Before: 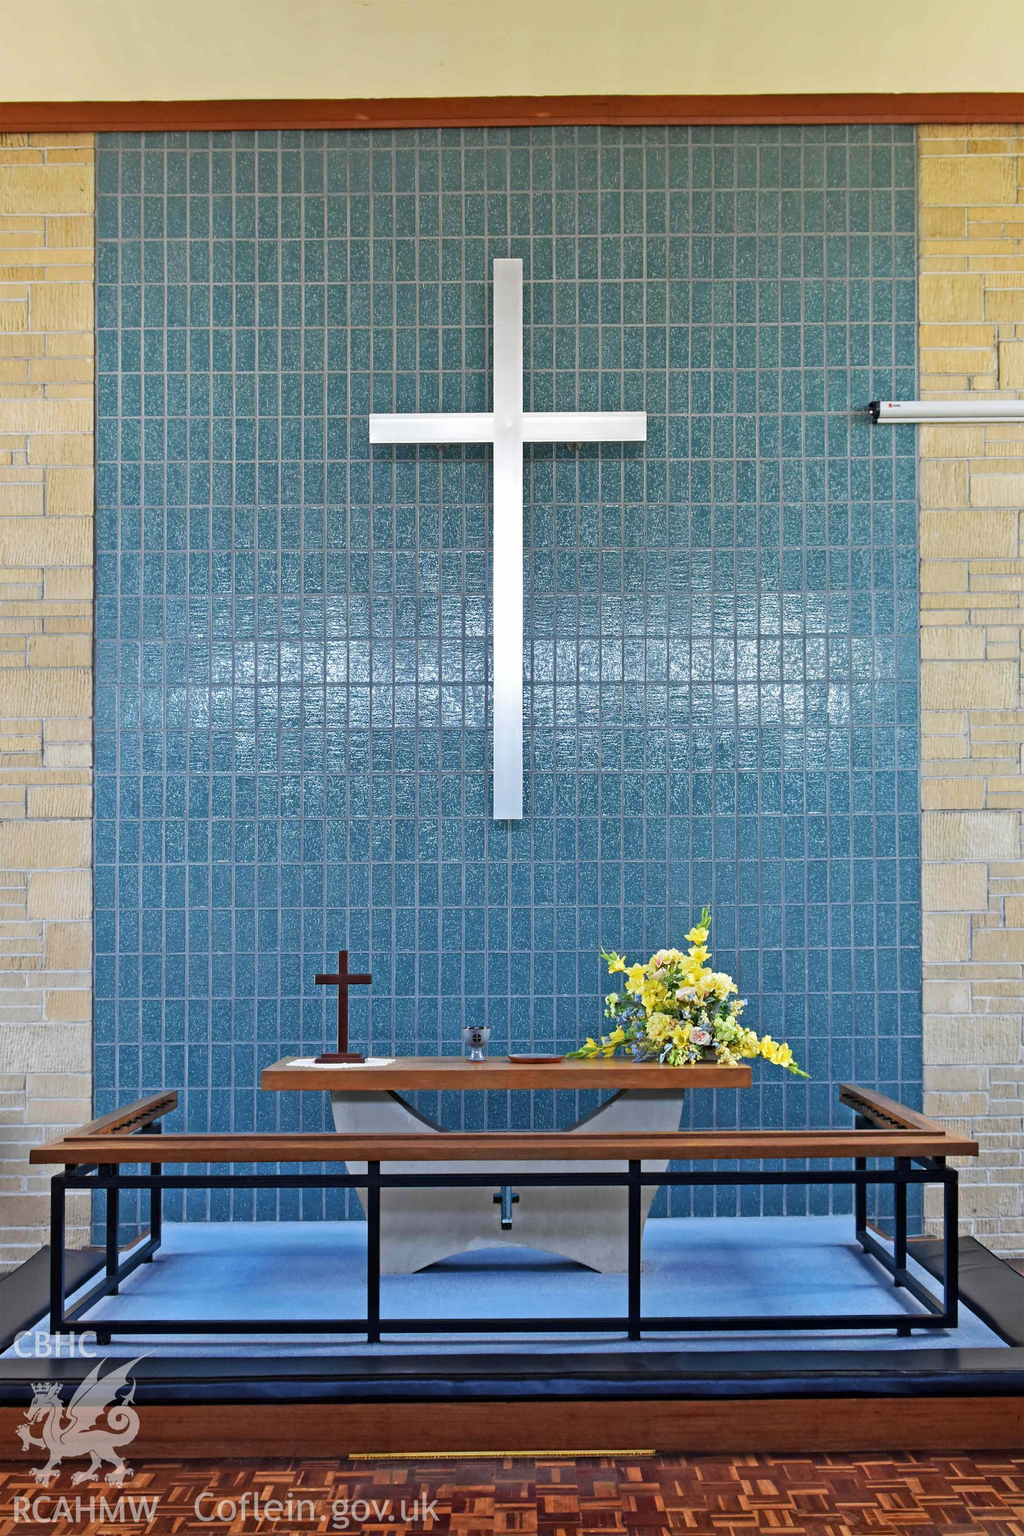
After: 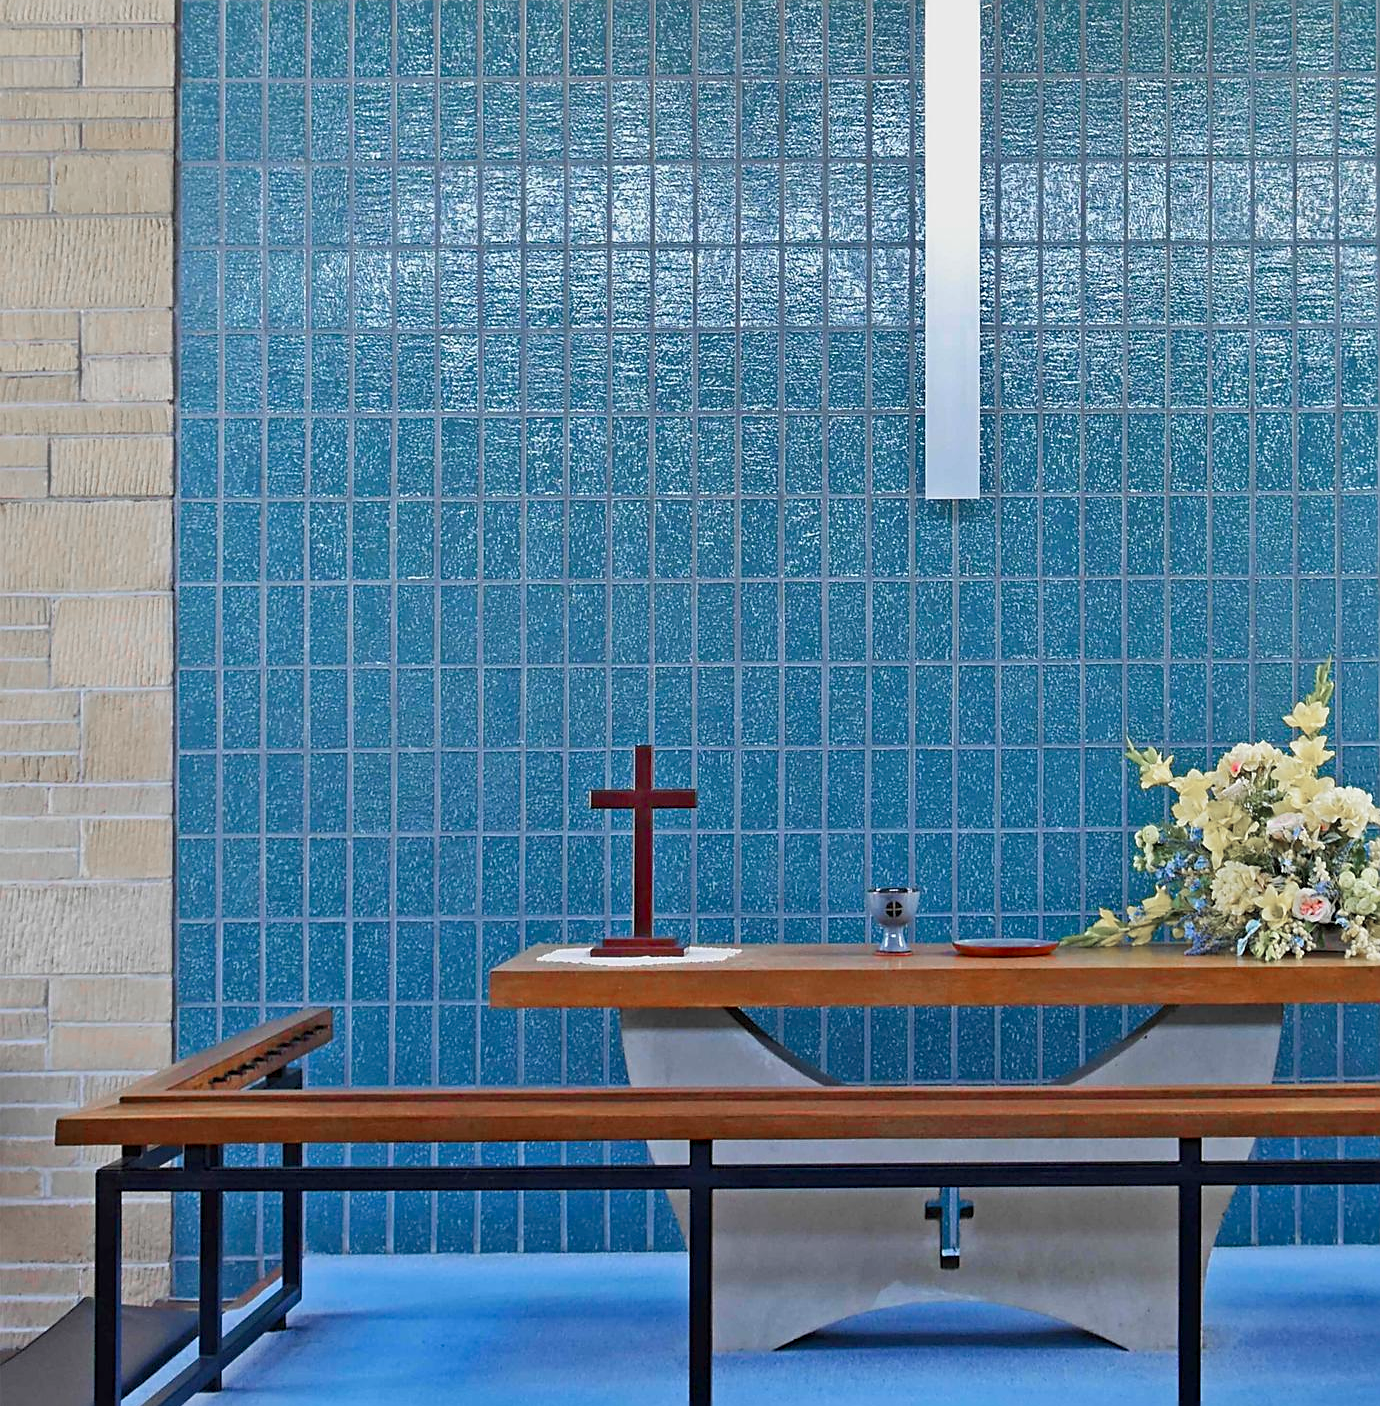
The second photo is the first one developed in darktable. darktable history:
crop: top 36.017%, right 28.113%, bottom 15.141%
color balance rgb: linear chroma grading › global chroma 0.849%, perceptual saturation grading › global saturation 24.874%, contrast -10.638%
color zones: curves: ch1 [(0, 0.708) (0.088, 0.648) (0.245, 0.187) (0.429, 0.326) (0.571, 0.498) (0.714, 0.5) (0.857, 0.5) (1, 0.708)]
sharpen: on, module defaults
